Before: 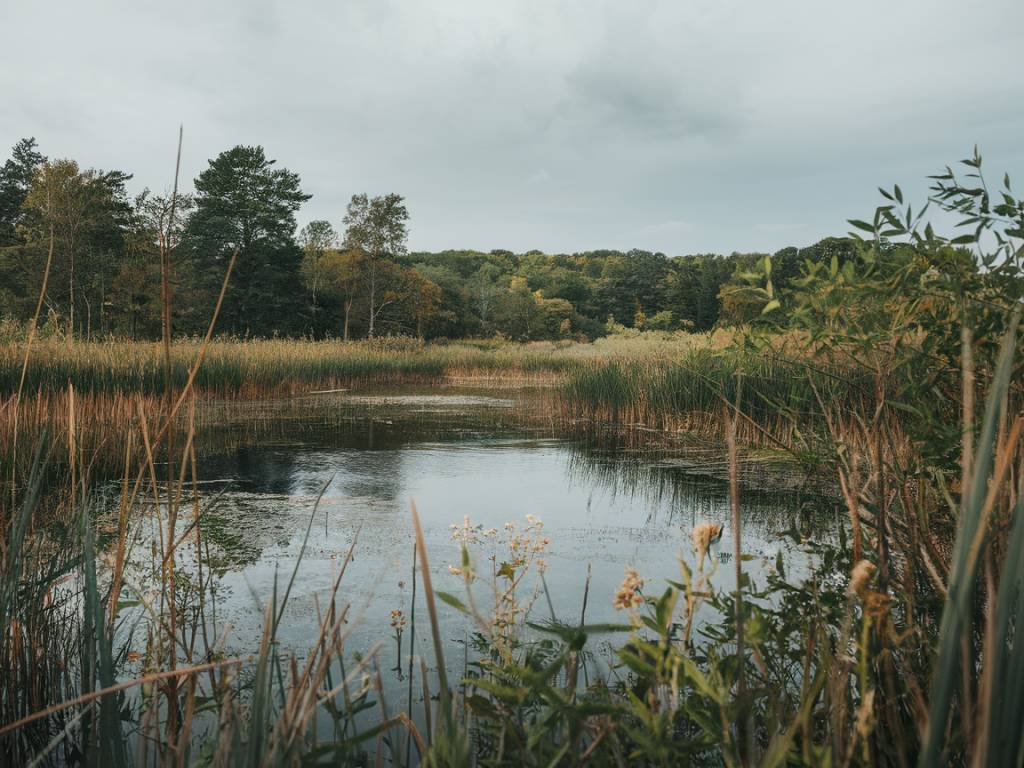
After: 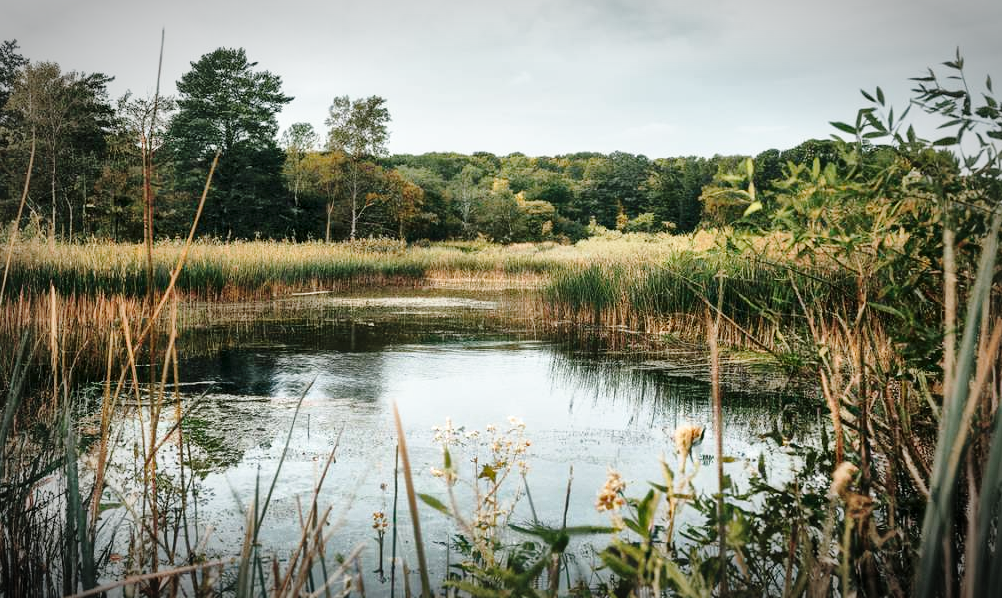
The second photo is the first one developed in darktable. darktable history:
vignetting: automatic ratio true
crop and rotate: left 1.814%, top 12.818%, right 0.25%, bottom 9.225%
local contrast: mode bilateral grid, contrast 20, coarseness 50, detail 179%, midtone range 0.2
base curve: curves: ch0 [(0, 0) (0.028, 0.03) (0.121, 0.232) (0.46, 0.748) (0.859, 0.968) (1, 1)], preserve colors none
